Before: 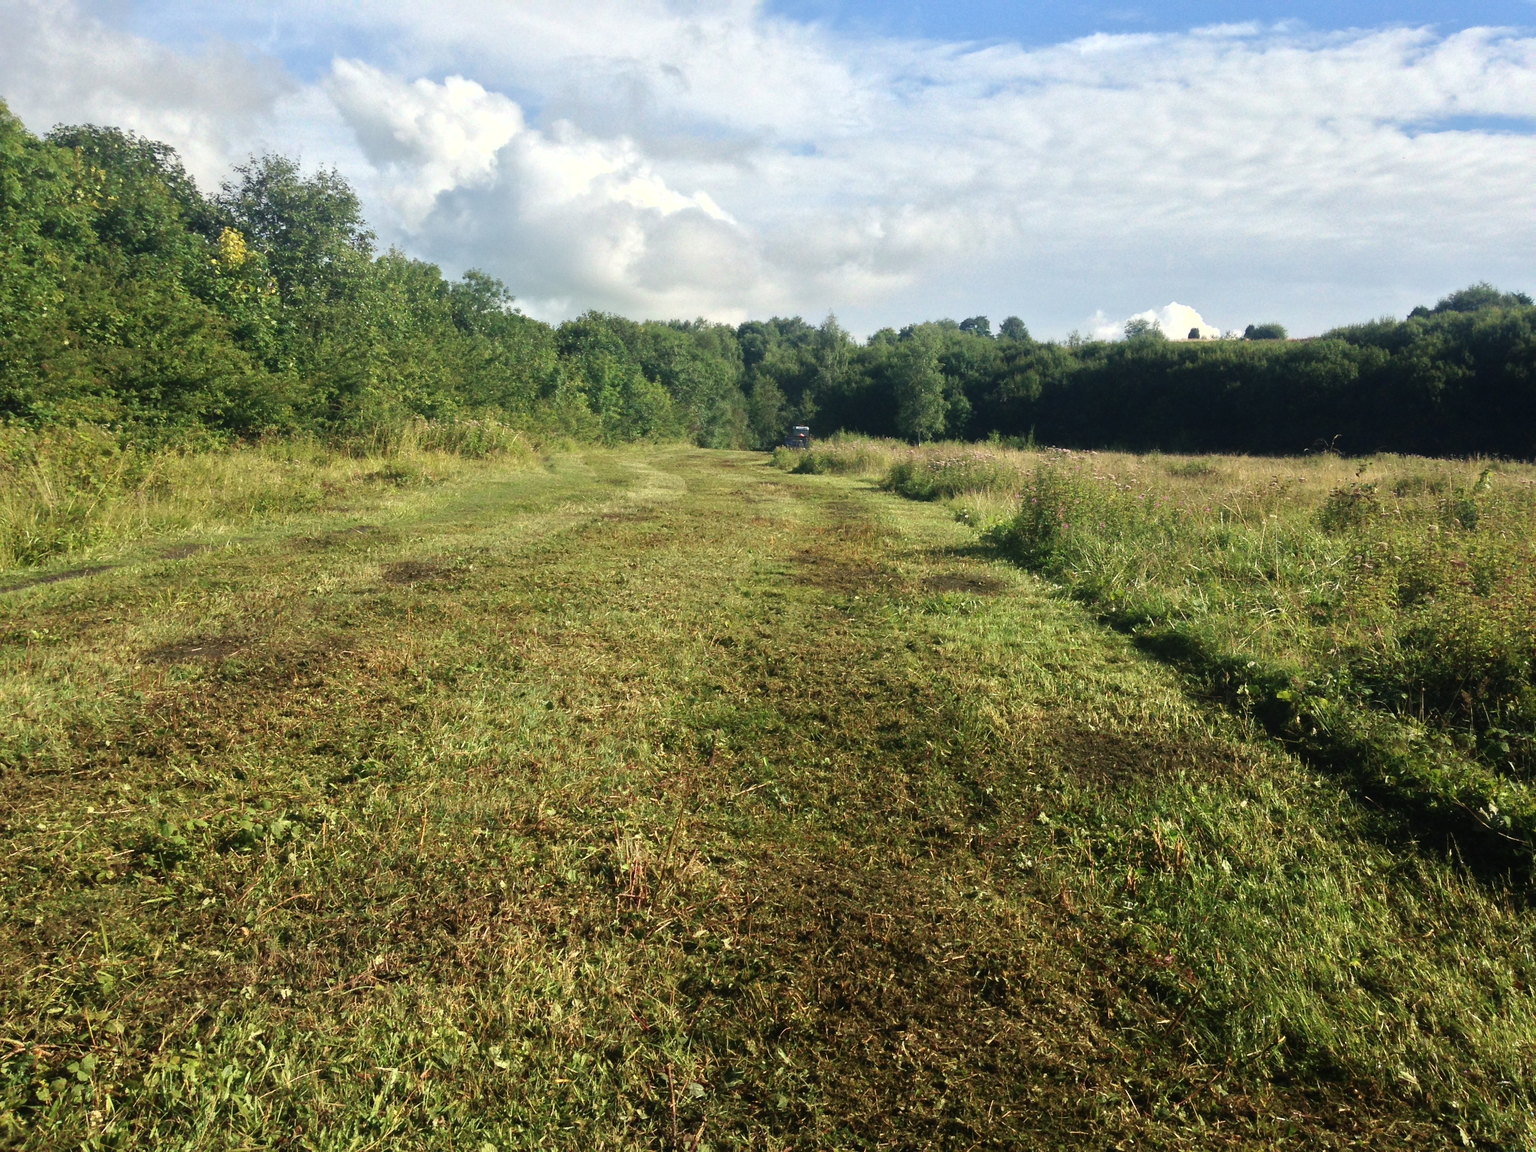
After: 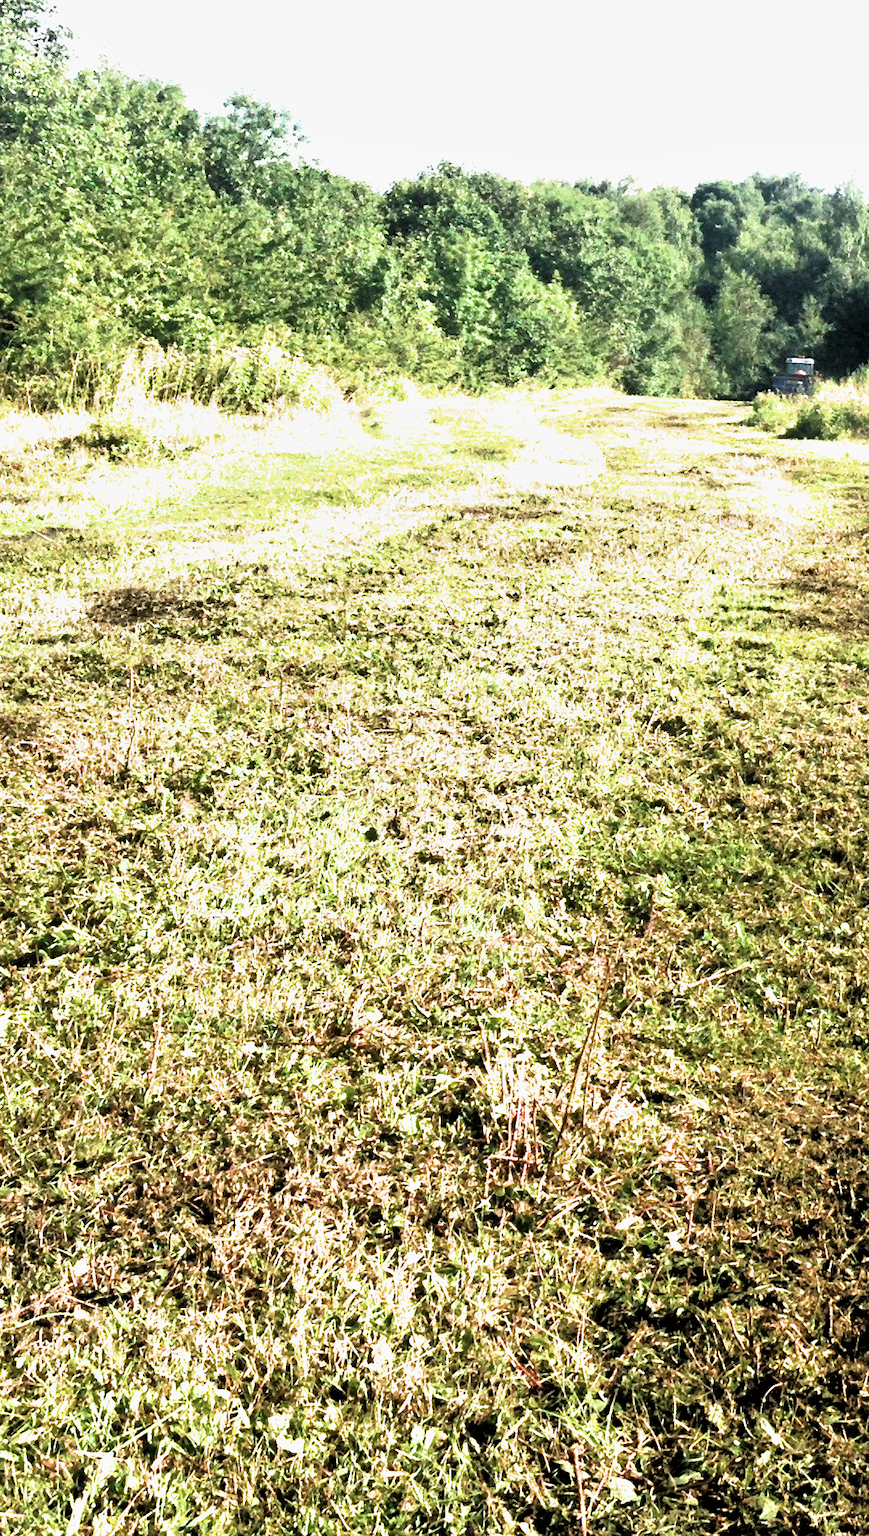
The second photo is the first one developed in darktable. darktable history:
exposure: black level correction 0, exposure 1.2 EV, compensate highlight preservation false
tone equalizer: -8 EV -0.428 EV, -7 EV -0.42 EV, -6 EV -0.353 EV, -5 EV -0.245 EV, -3 EV 0.196 EV, -2 EV 0.344 EV, -1 EV 0.375 EV, +0 EV 0.426 EV
shadows and highlights: shadows 43.72, white point adjustment -1.63, shadows color adjustment 99.14%, highlights color adjustment 0.611%, soften with gaussian
crop and rotate: left 21.617%, top 18.792%, right 45.186%, bottom 2.983%
filmic rgb: black relative exposure -3.66 EV, white relative exposure 2.44 EV, threshold 3.03 EV, hardness 3.29, enable highlight reconstruction true
